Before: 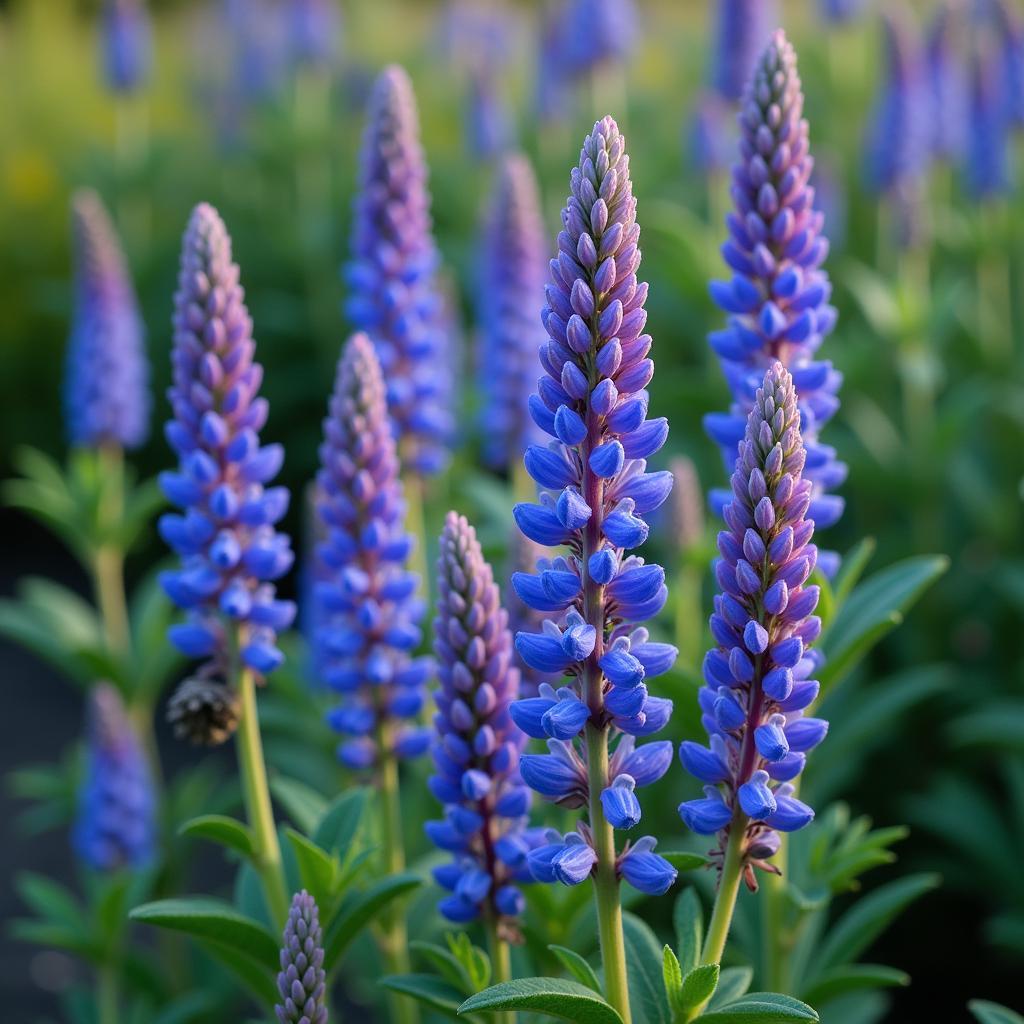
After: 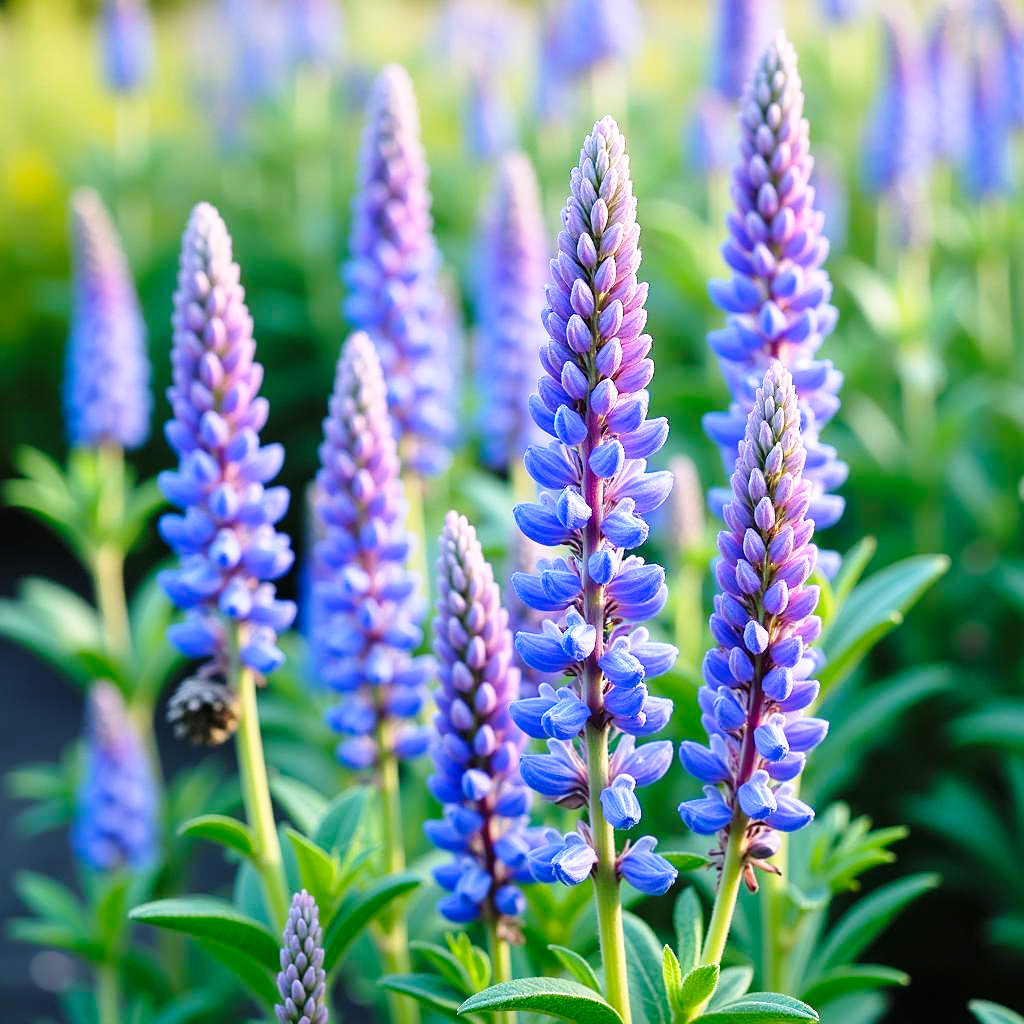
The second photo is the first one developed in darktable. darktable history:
sharpen: amount 0.2
base curve: curves: ch0 [(0, 0) (0.028, 0.03) (0.121, 0.232) (0.46, 0.748) (0.859, 0.968) (1, 1)], preserve colors none
exposure: exposure 0.6 EV, compensate highlight preservation false
